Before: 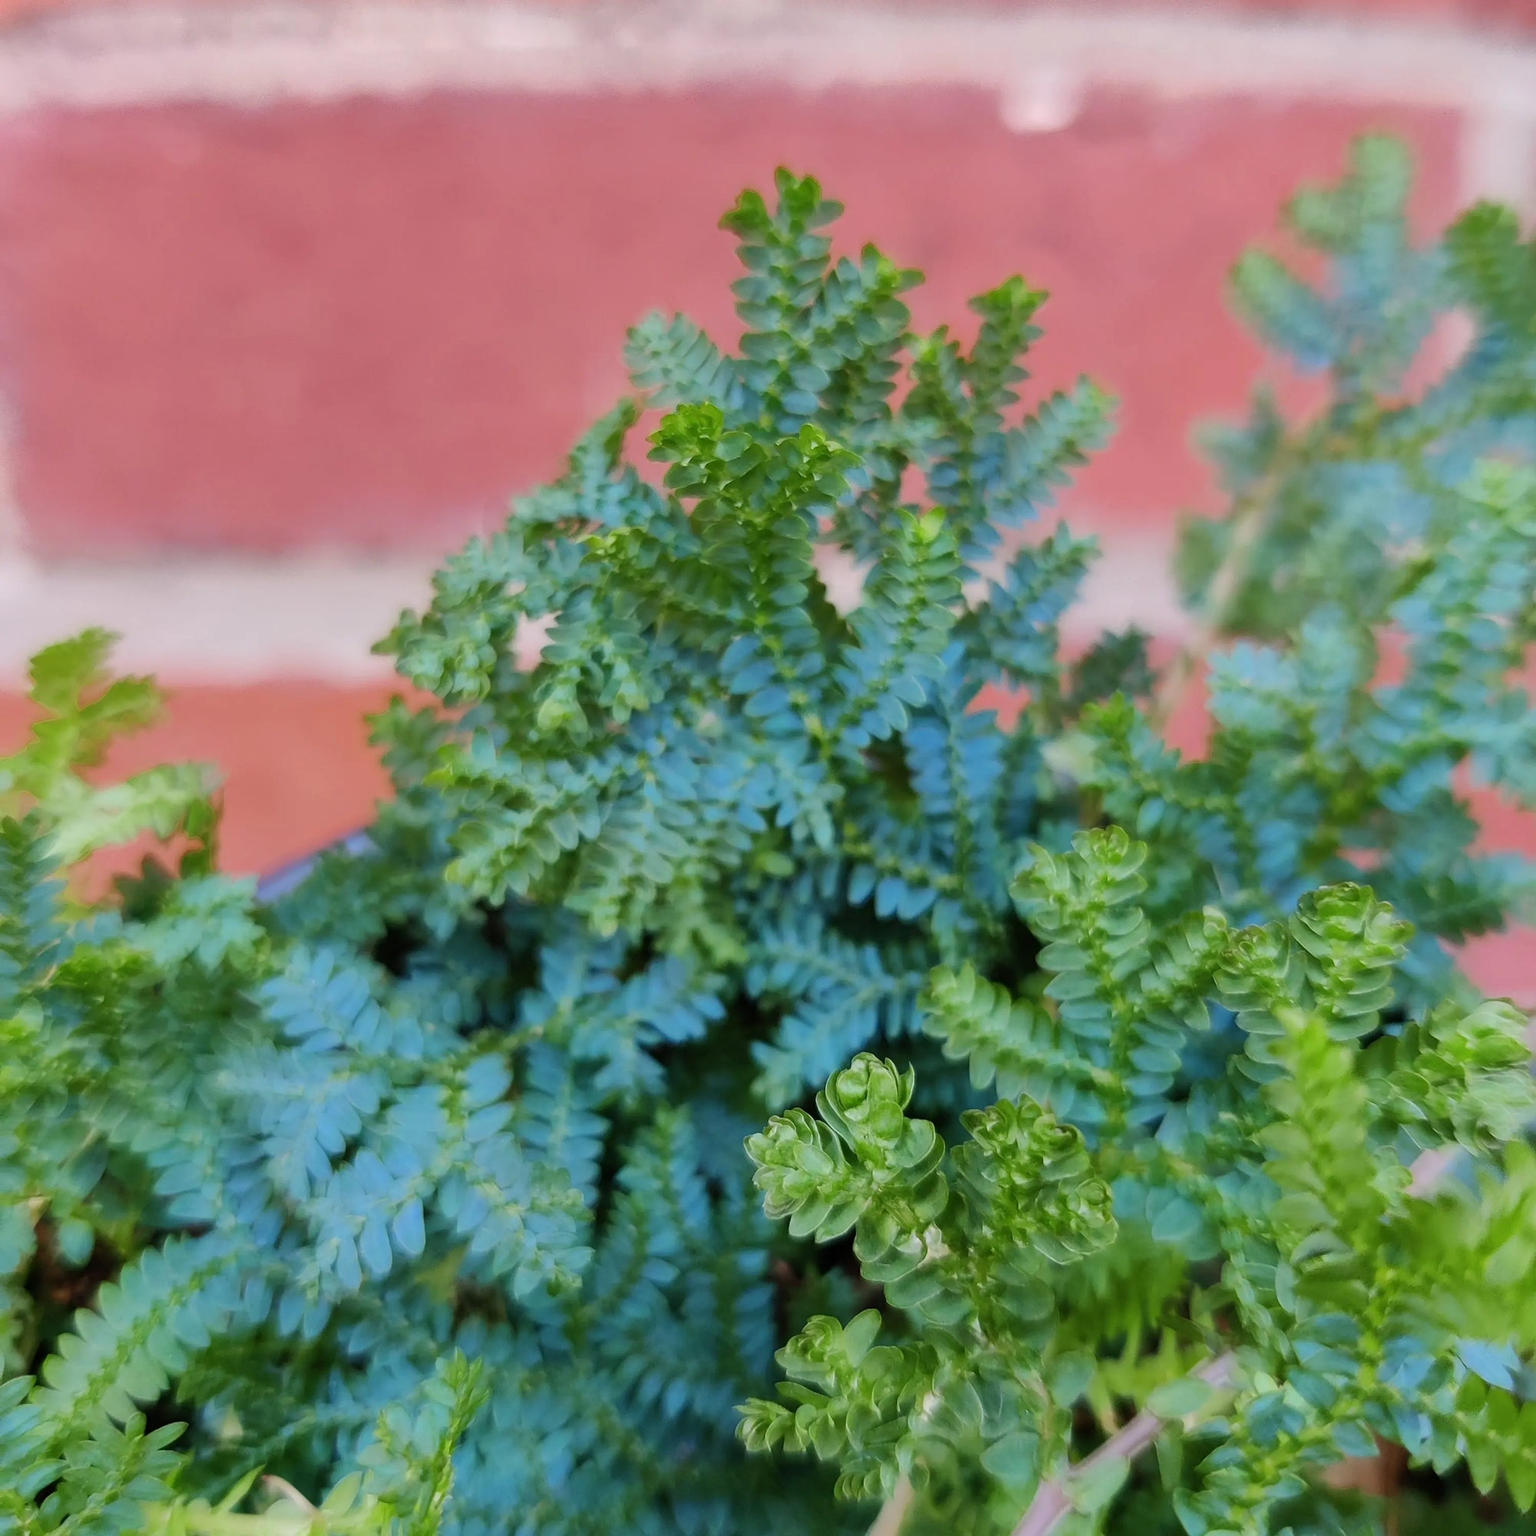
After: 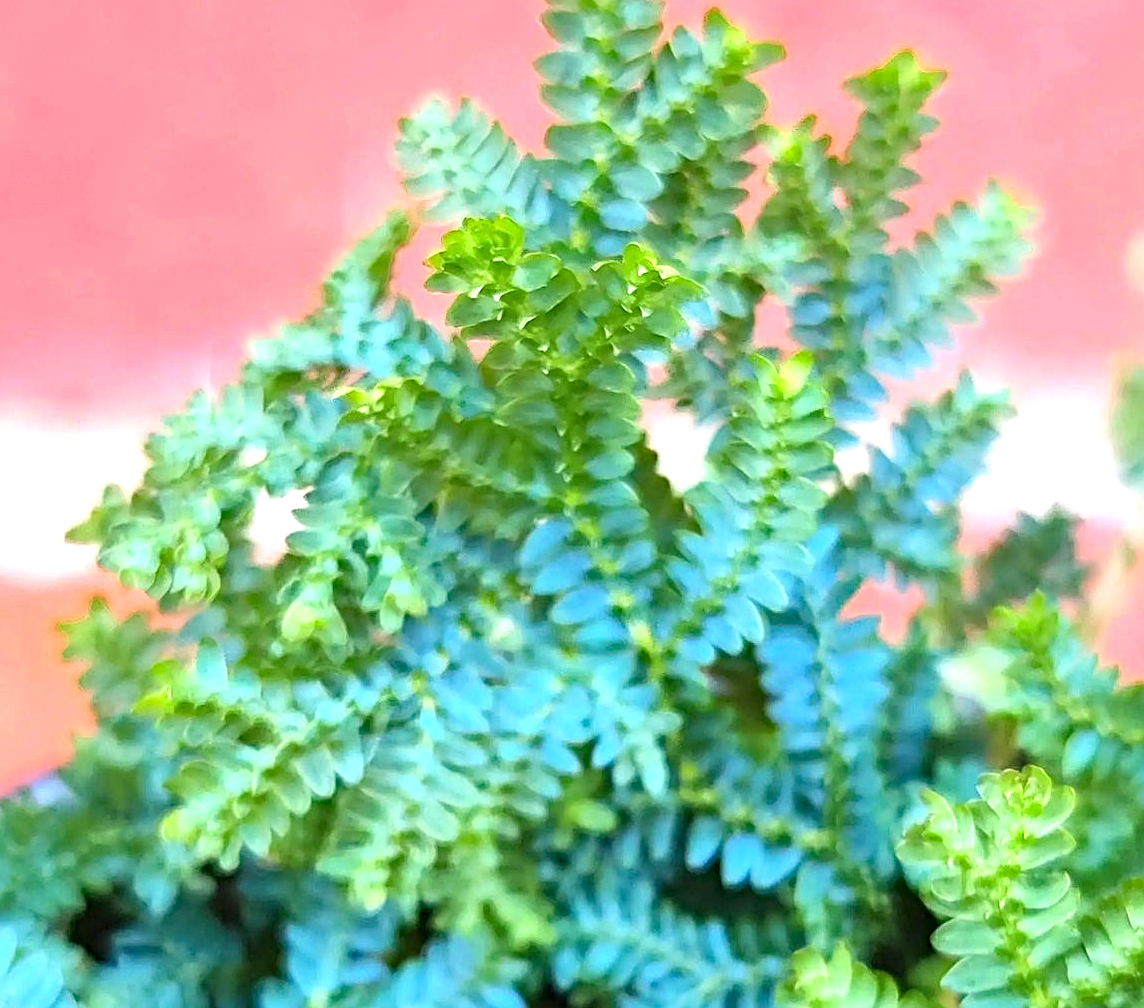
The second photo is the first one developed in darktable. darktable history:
sharpen: on, module defaults
exposure: black level correction 0, exposure 1.379 EV, compensate exposure bias true, compensate highlight preservation false
haze removal: compatibility mode true, adaptive false
crop: left 20.932%, top 15.471%, right 21.848%, bottom 34.081%
